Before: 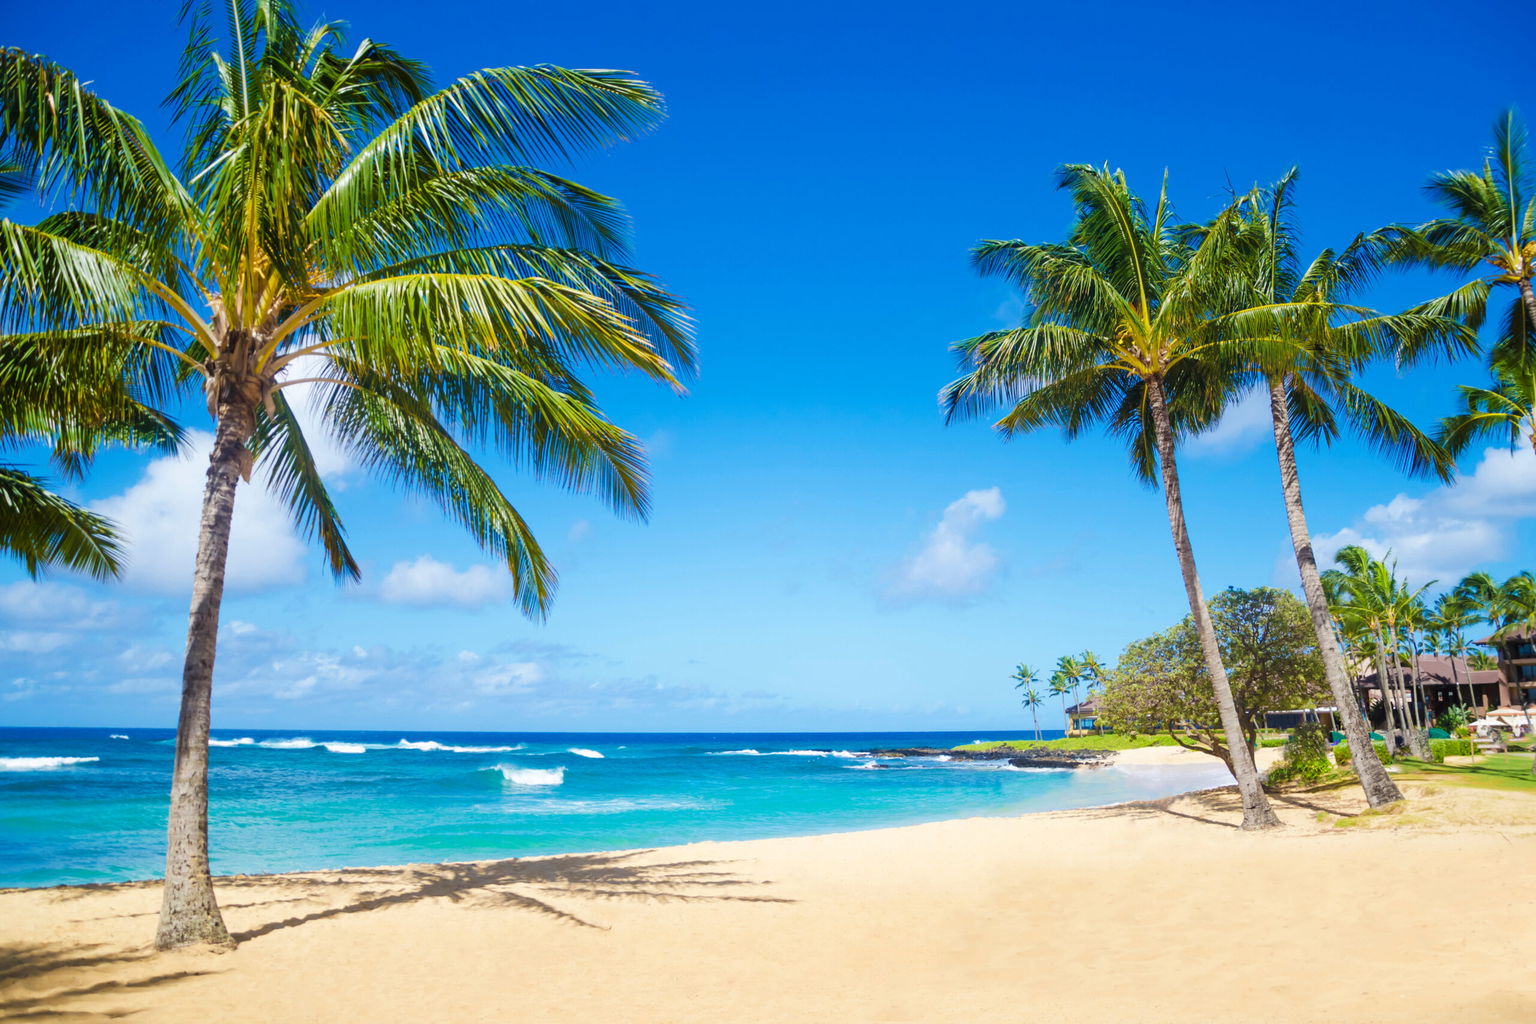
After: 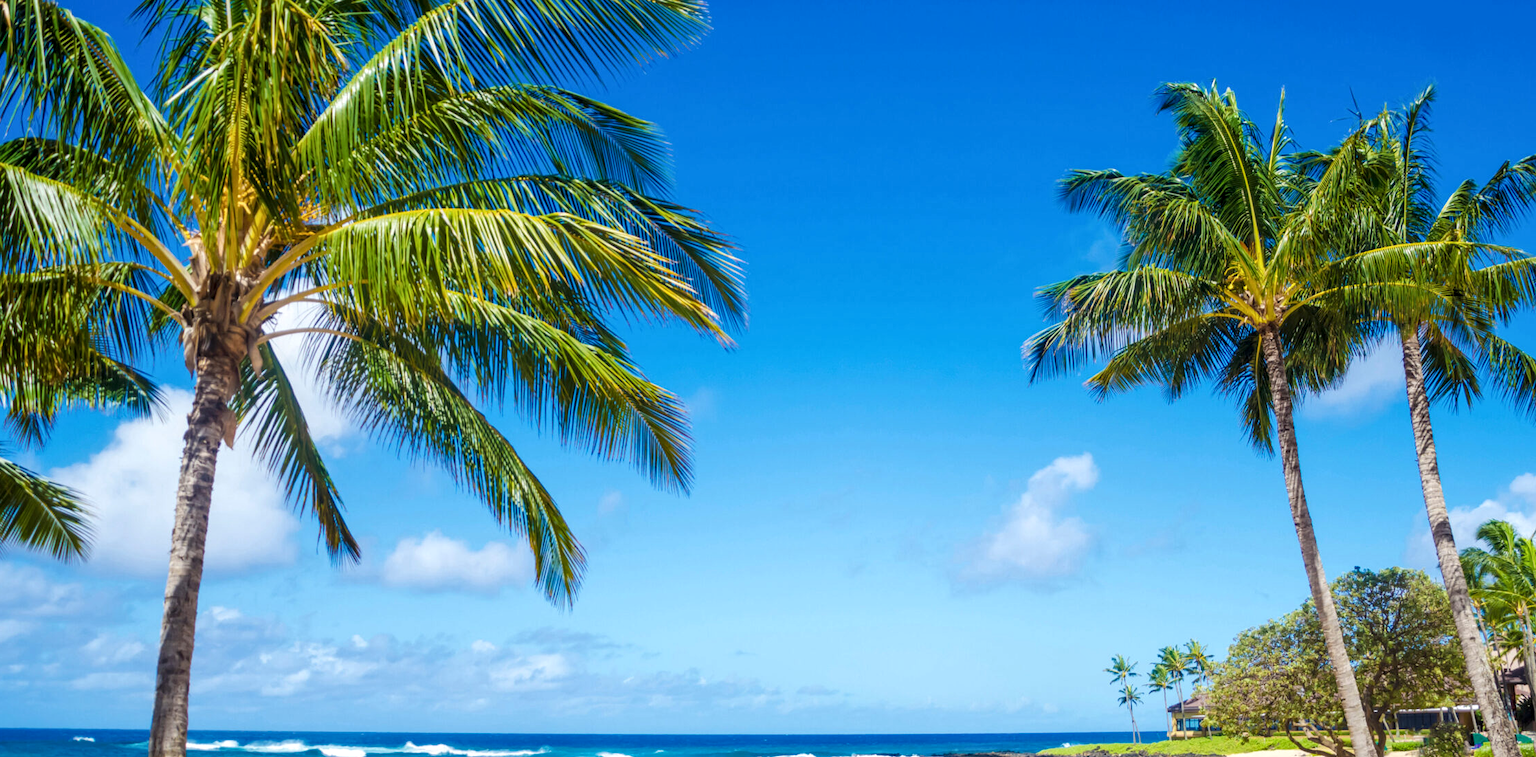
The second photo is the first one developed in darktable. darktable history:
local contrast: detail 130%
crop: left 3.015%, top 8.969%, right 9.647%, bottom 26.457%
